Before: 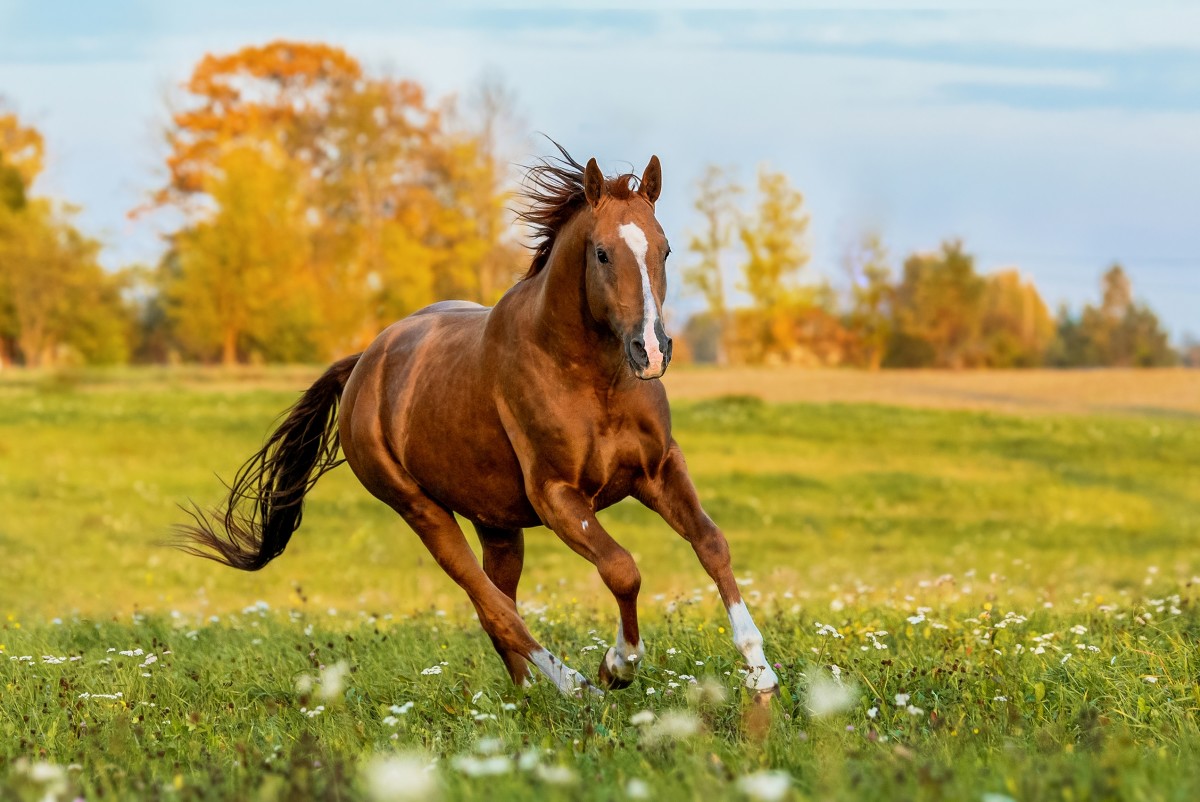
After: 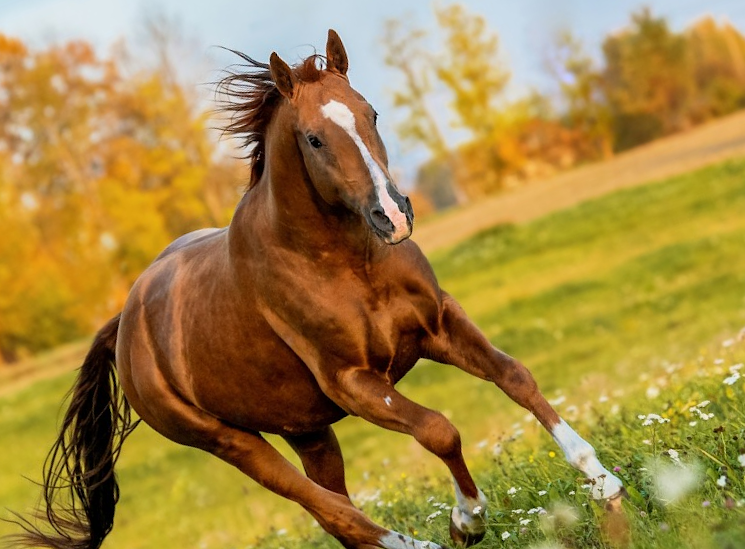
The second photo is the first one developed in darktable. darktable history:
crop and rotate: angle 19.51°, left 6.725%, right 3.684%, bottom 1.15%
